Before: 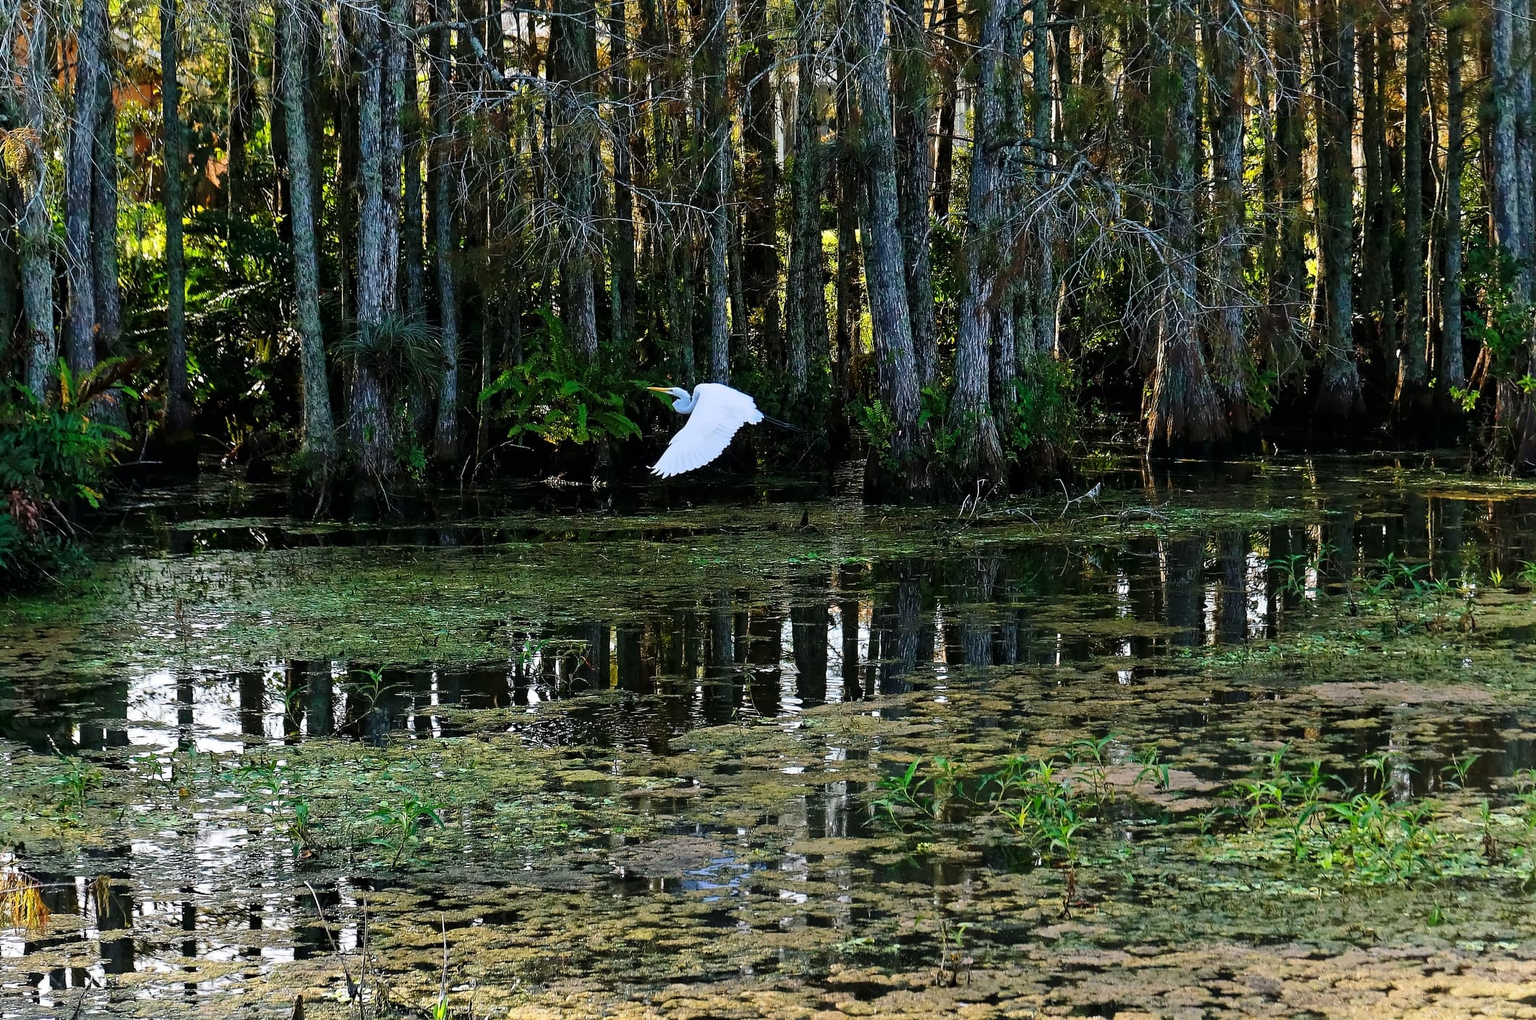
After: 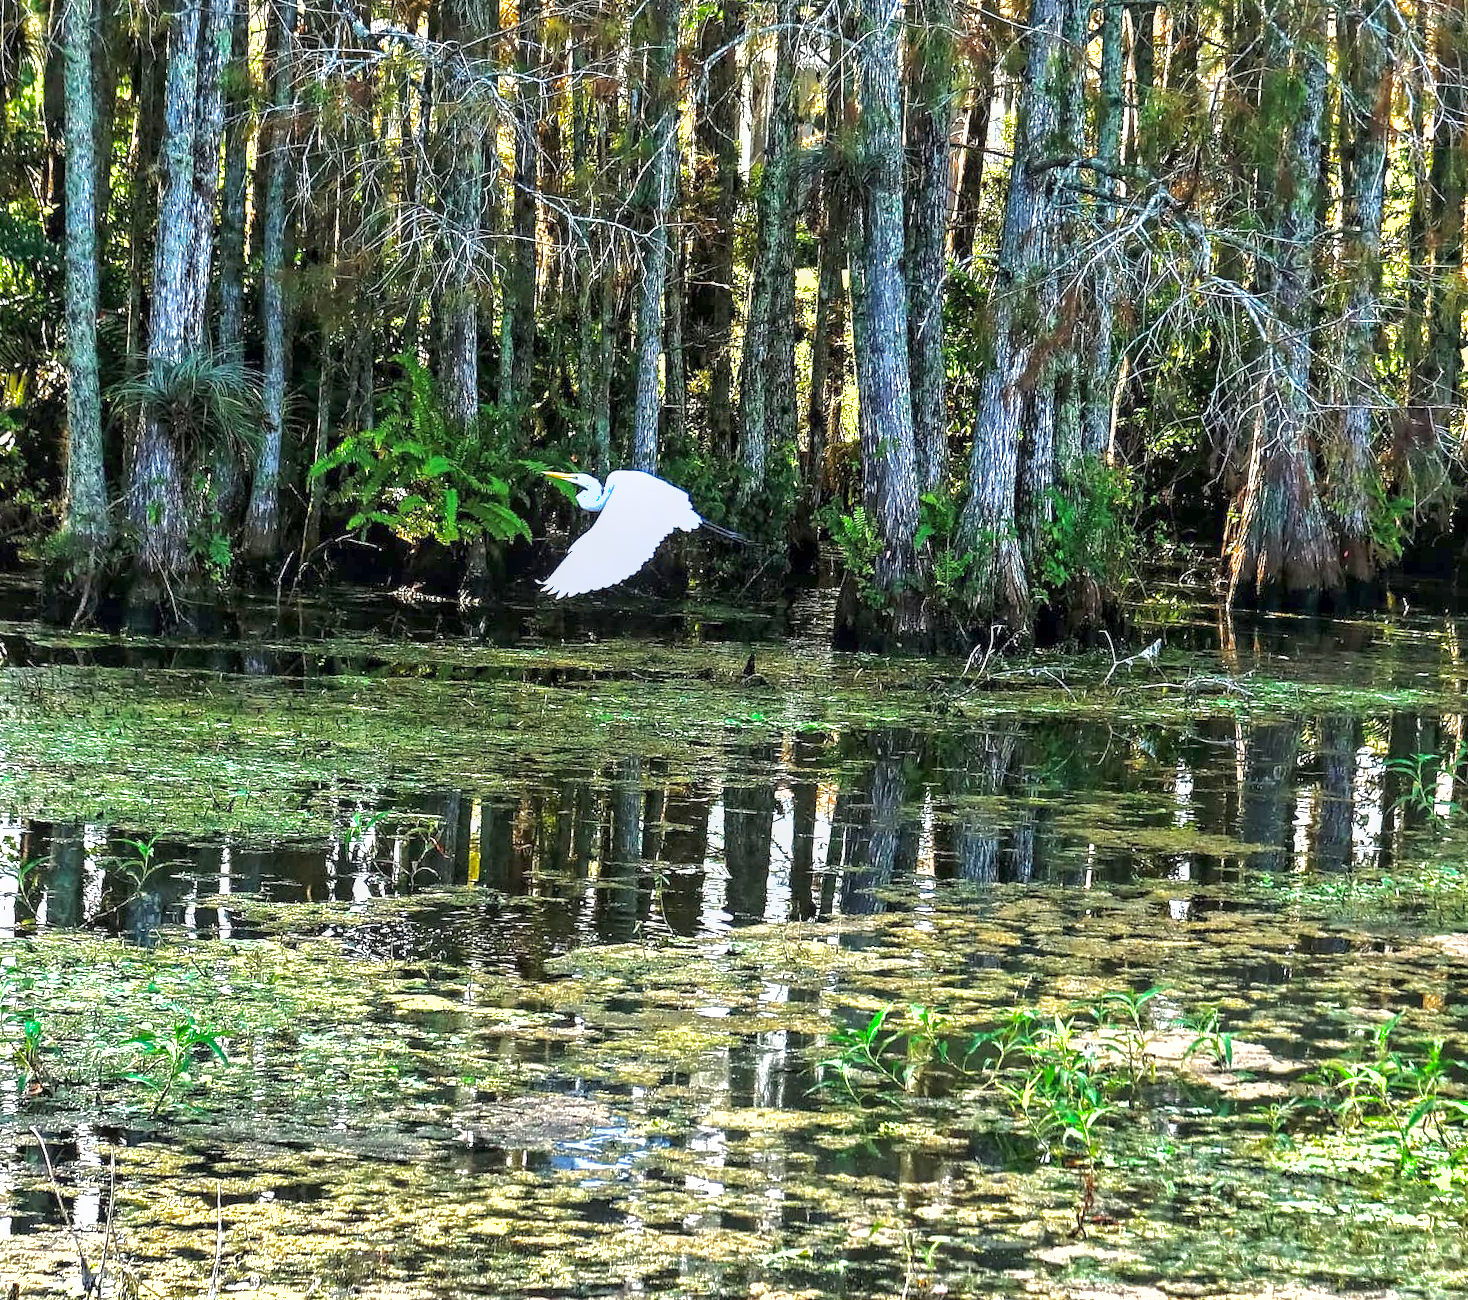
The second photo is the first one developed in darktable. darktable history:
crop and rotate: angle -3.27°, left 14.277%, top 0.028%, right 10.766%, bottom 0.028%
exposure: black level correction 0, exposure 1.75 EV, compensate exposure bias true, compensate highlight preservation false
local contrast: on, module defaults
shadows and highlights: shadows 40, highlights -60
haze removal: strength 0.02, distance 0.25, compatibility mode true, adaptive false
